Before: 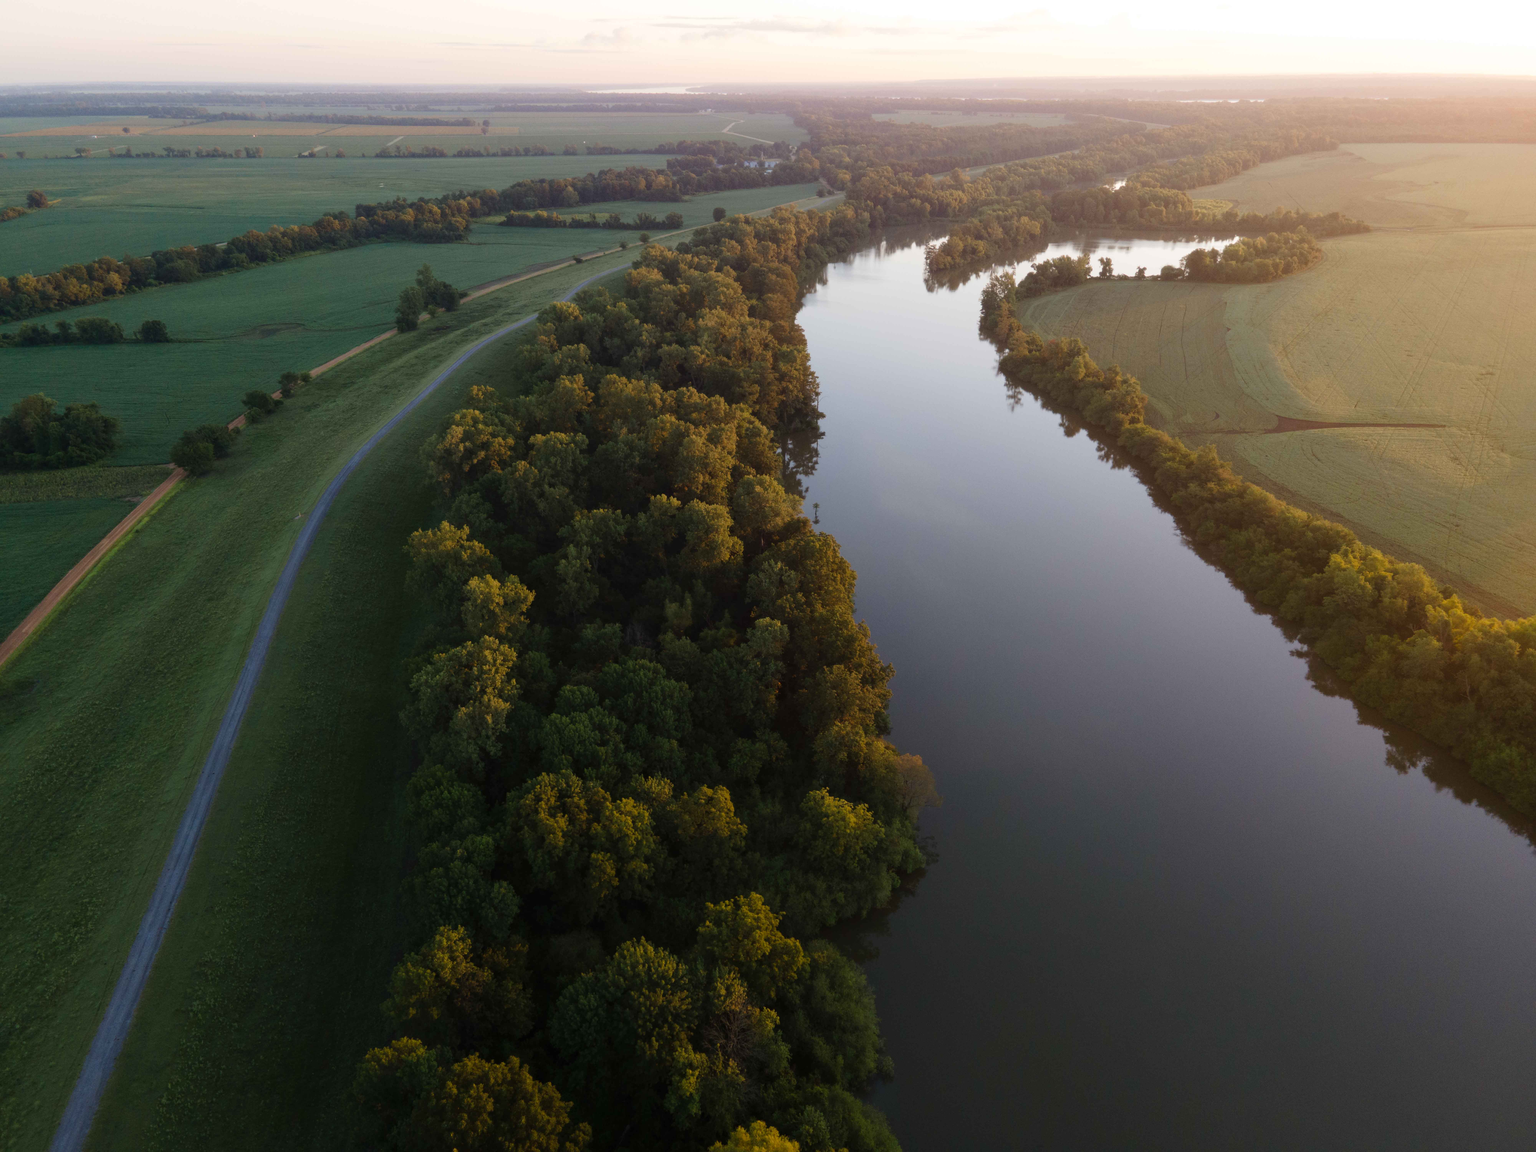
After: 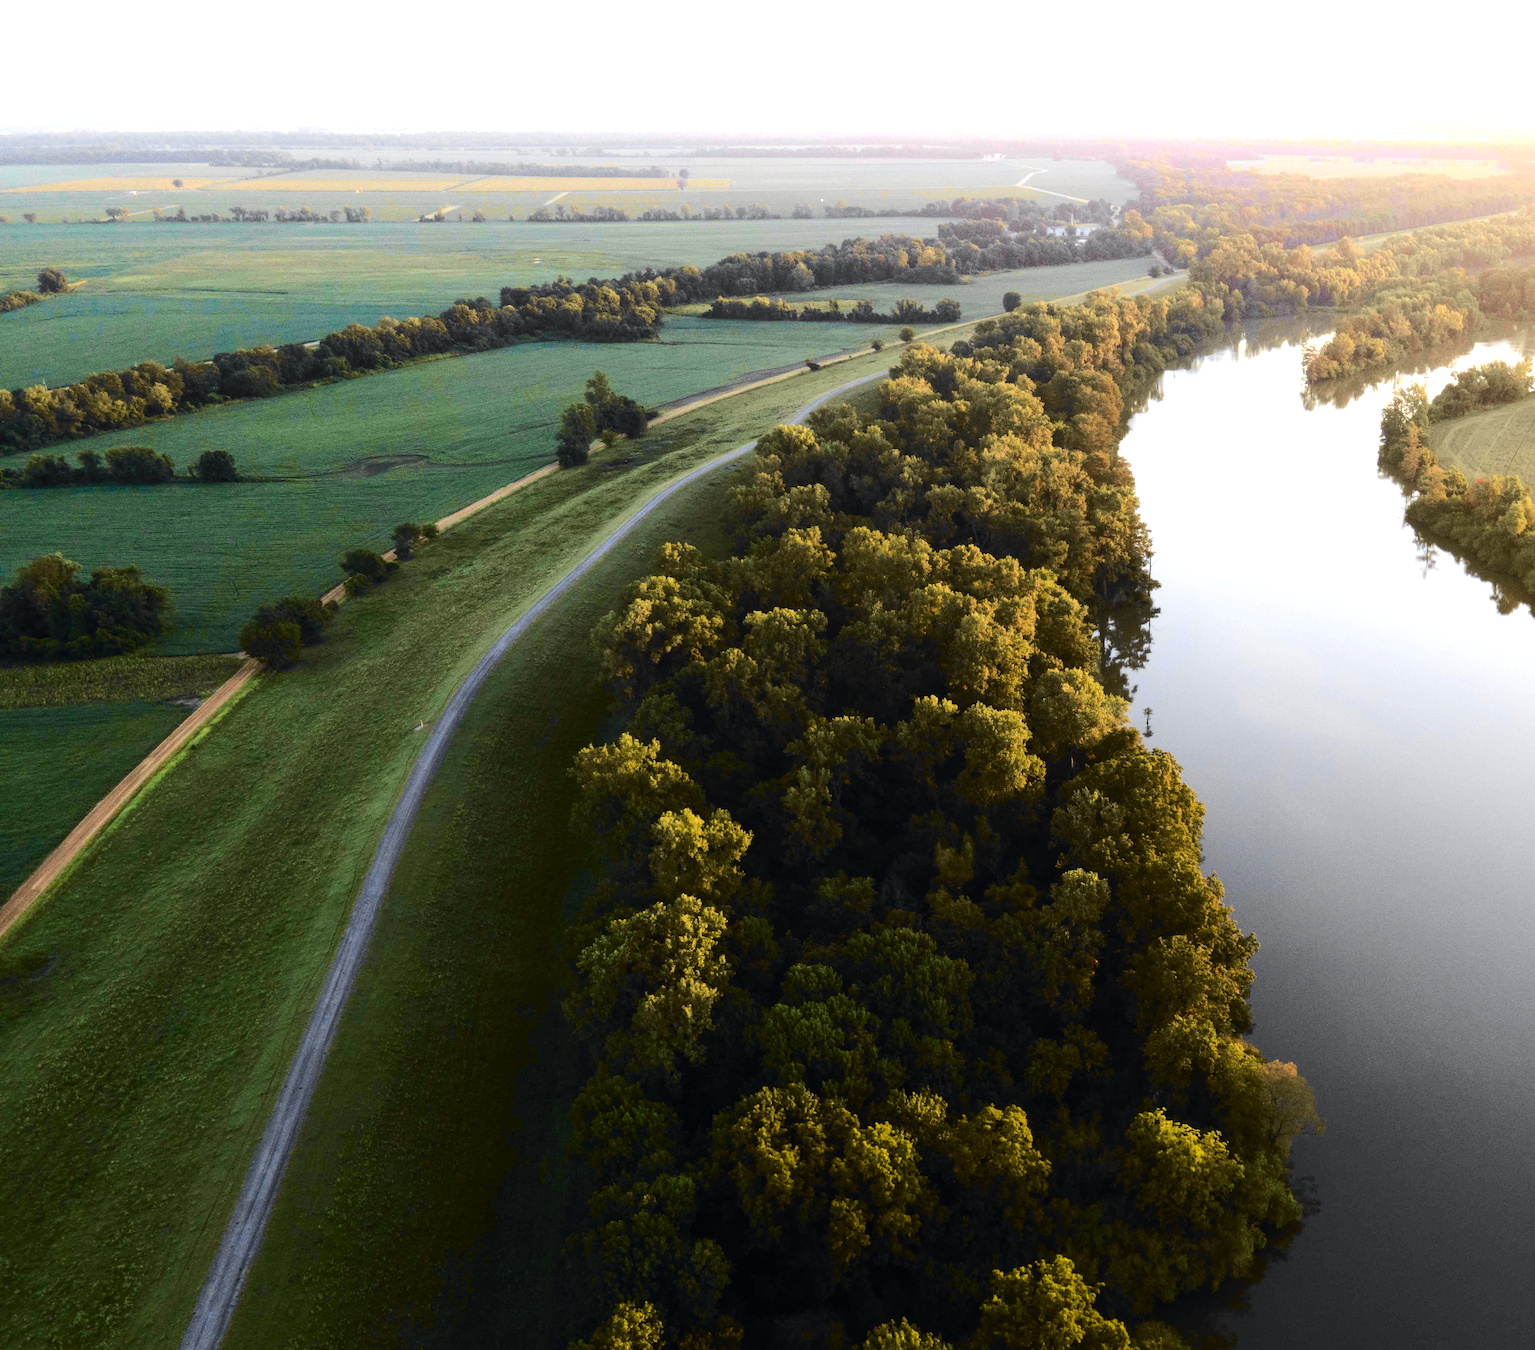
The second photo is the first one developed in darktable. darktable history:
tone equalizer: -8 EV -0.75 EV, -7 EV -0.7 EV, -6 EV -0.6 EV, -5 EV -0.4 EV, -3 EV 0.4 EV, -2 EV 0.6 EV, -1 EV 0.7 EV, +0 EV 0.75 EV, edges refinement/feathering 500, mask exposure compensation -1.57 EV, preserve details no
tone curve: curves: ch0 [(0, 0) (0.071, 0.047) (0.266, 0.26) (0.483, 0.554) (0.753, 0.811) (1, 0.983)]; ch1 [(0, 0) (0.346, 0.307) (0.408, 0.387) (0.463, 0.465) (0.482, 0.493) (0.502, 0.5) (0.517, 0.502) (0.55, 0.548) (0.597, 0.61) (0.651, 0.698) (1, 1)]; ch2 [(0, 0) (0.346, 0.34) (0.434, 0.46) (0.485, 0.494) (0.5, 0.494) (0.517, 0.506) (0.526, 0.545) (0.583, 0.61) (0.625, 0.659) (1, 1)], color space Lab, independent channels, preserve colors none
exposure: black level correction 0, exposure 0.7 EV, compensate exposure bias true, compensate highlight preservation false
crop: right 28.885%, bottom 16.626%
